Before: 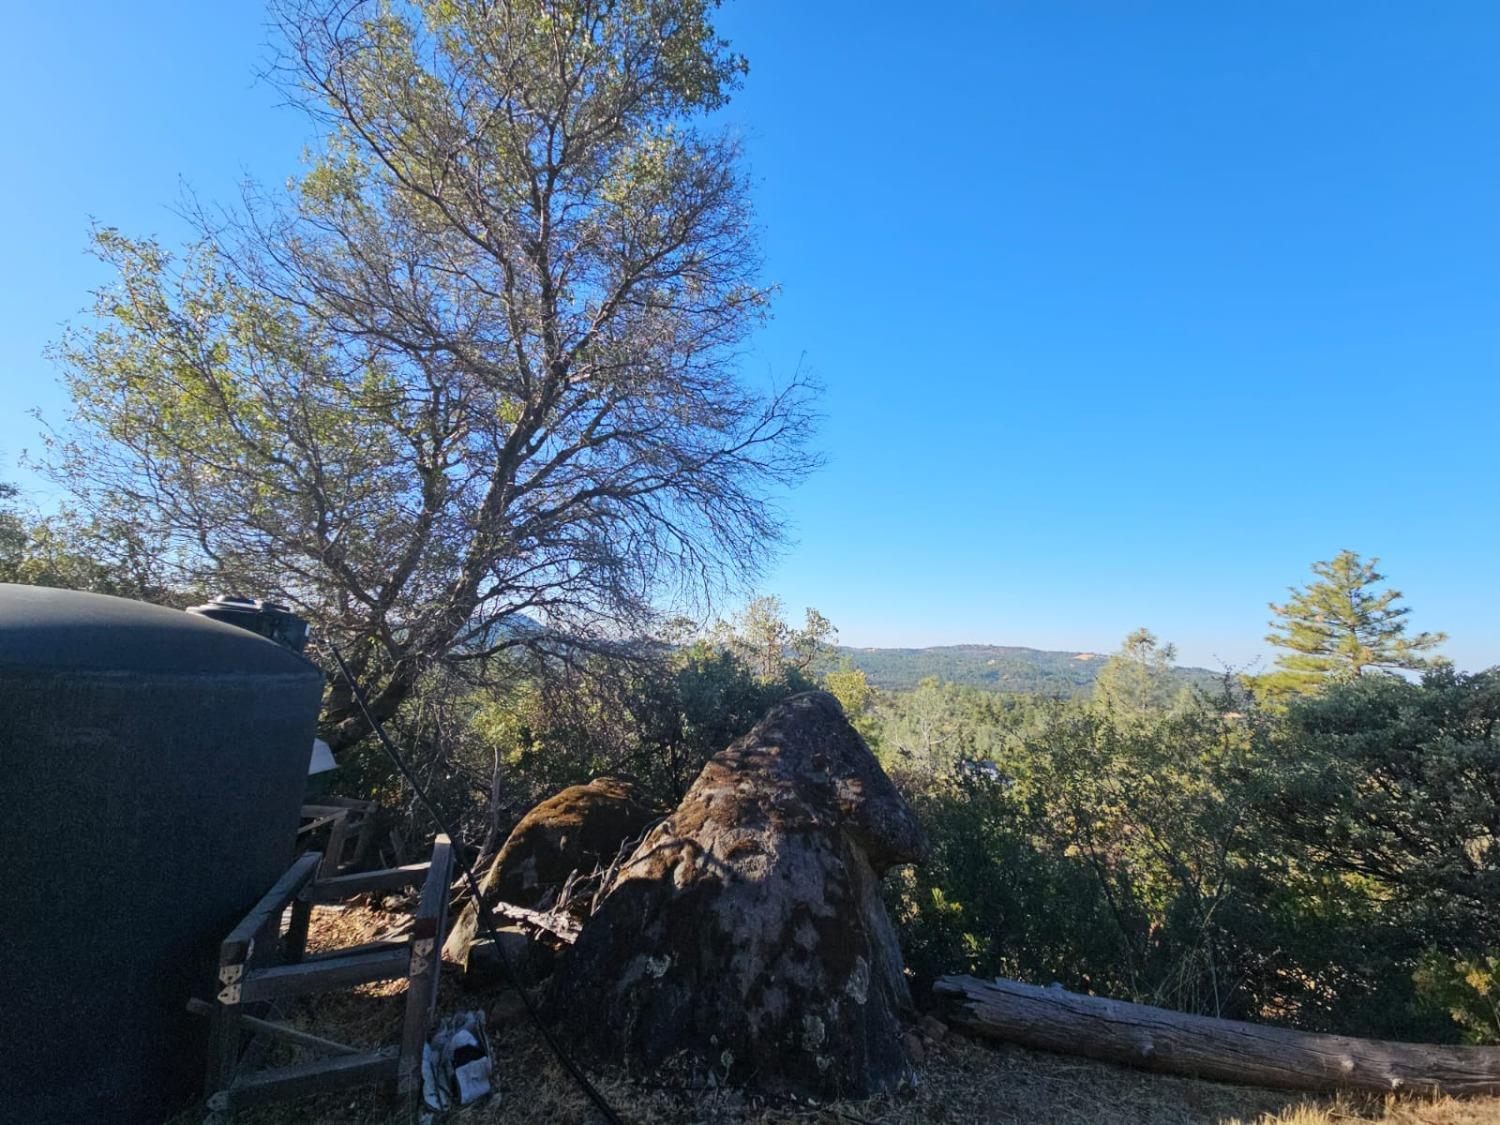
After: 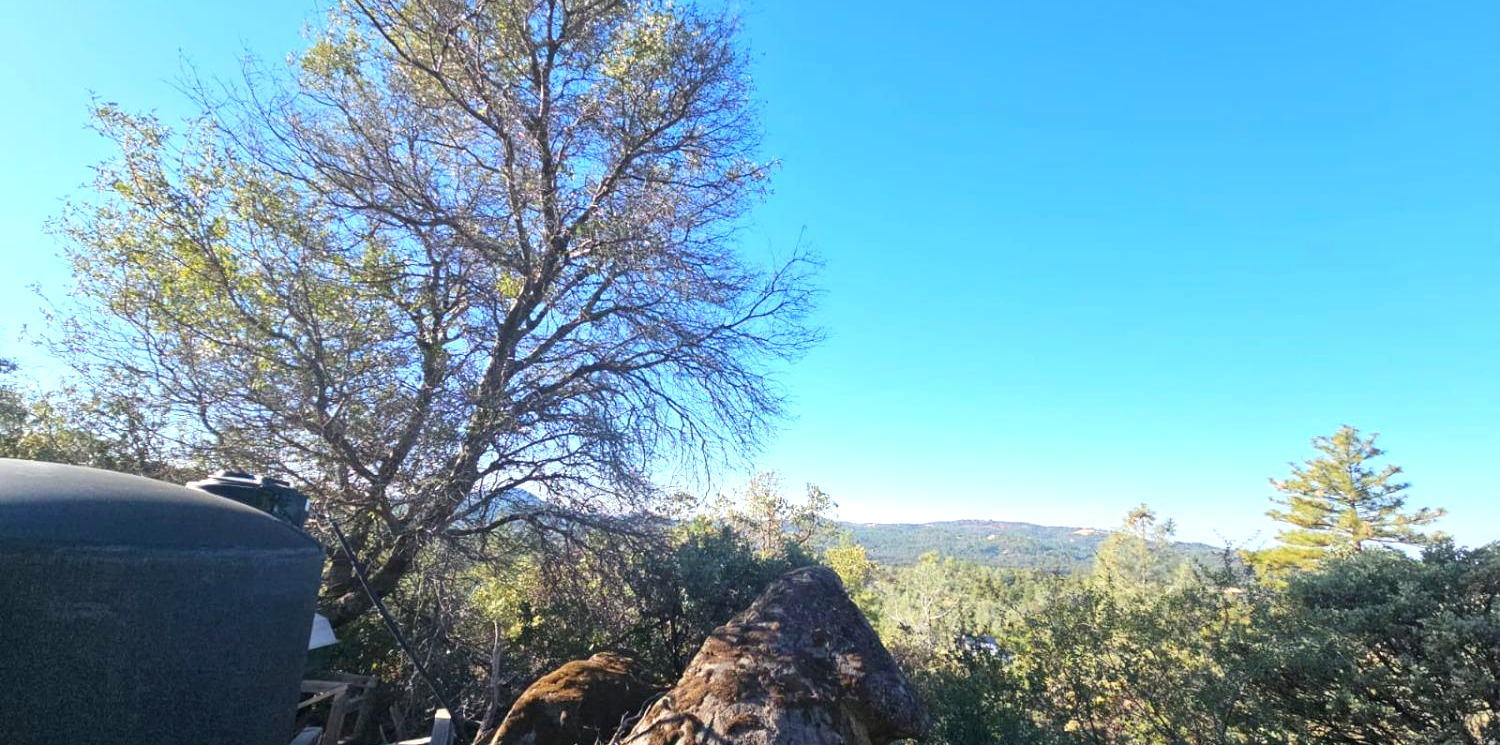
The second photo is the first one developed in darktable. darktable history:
exposure: exposure 0.652 EV, compensate highlight preservation false
crop: top 11.134%, bottom 22.604%
